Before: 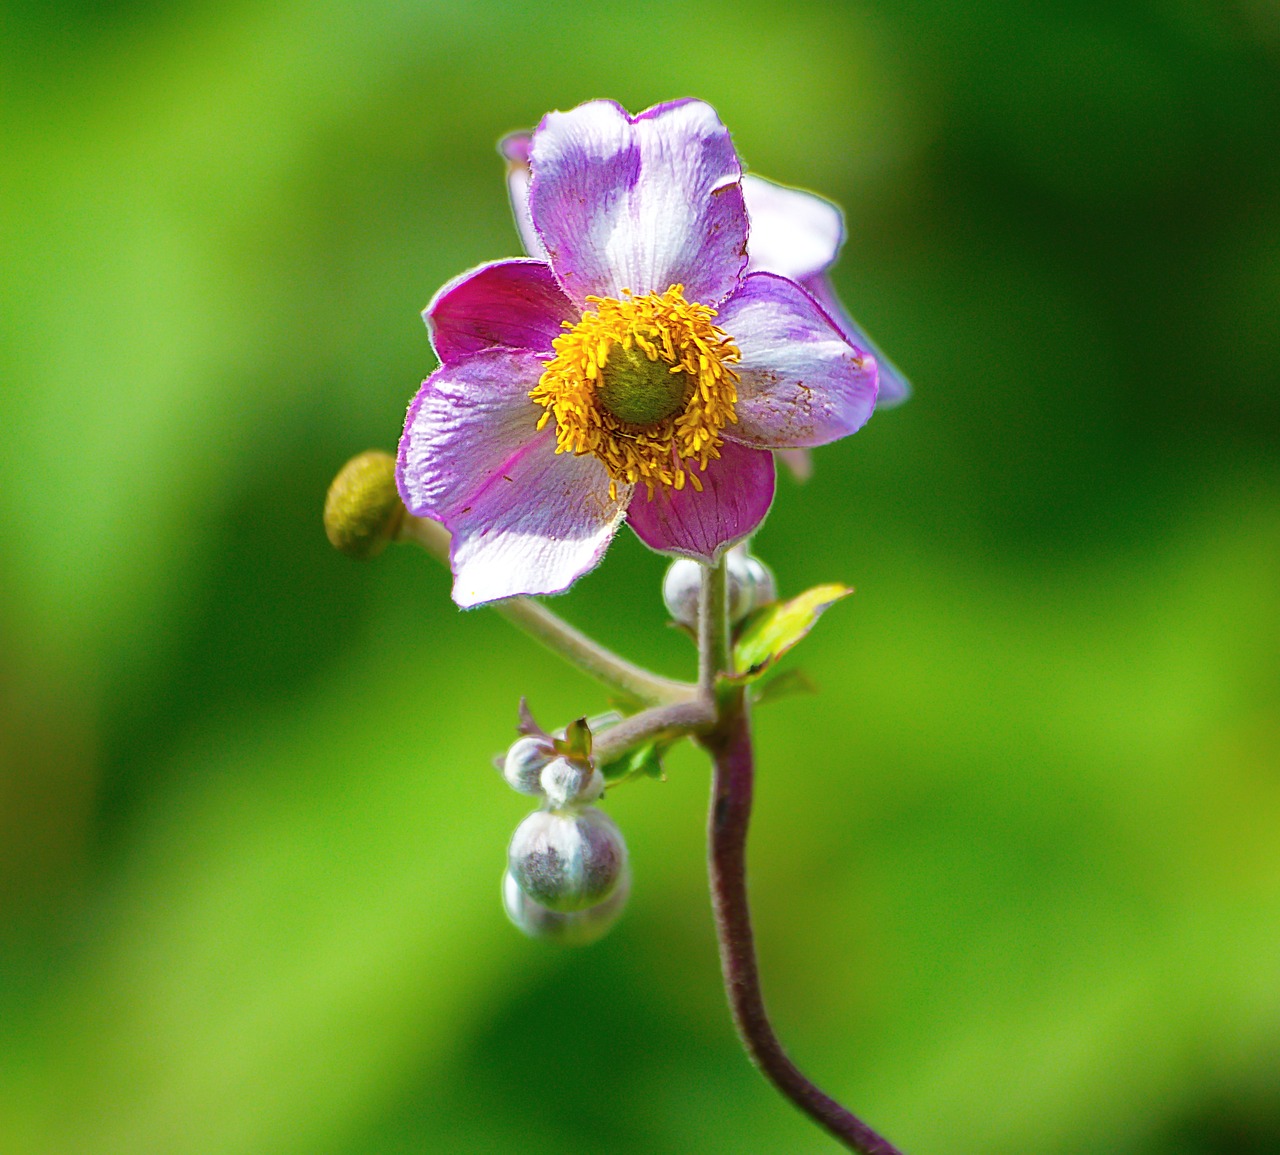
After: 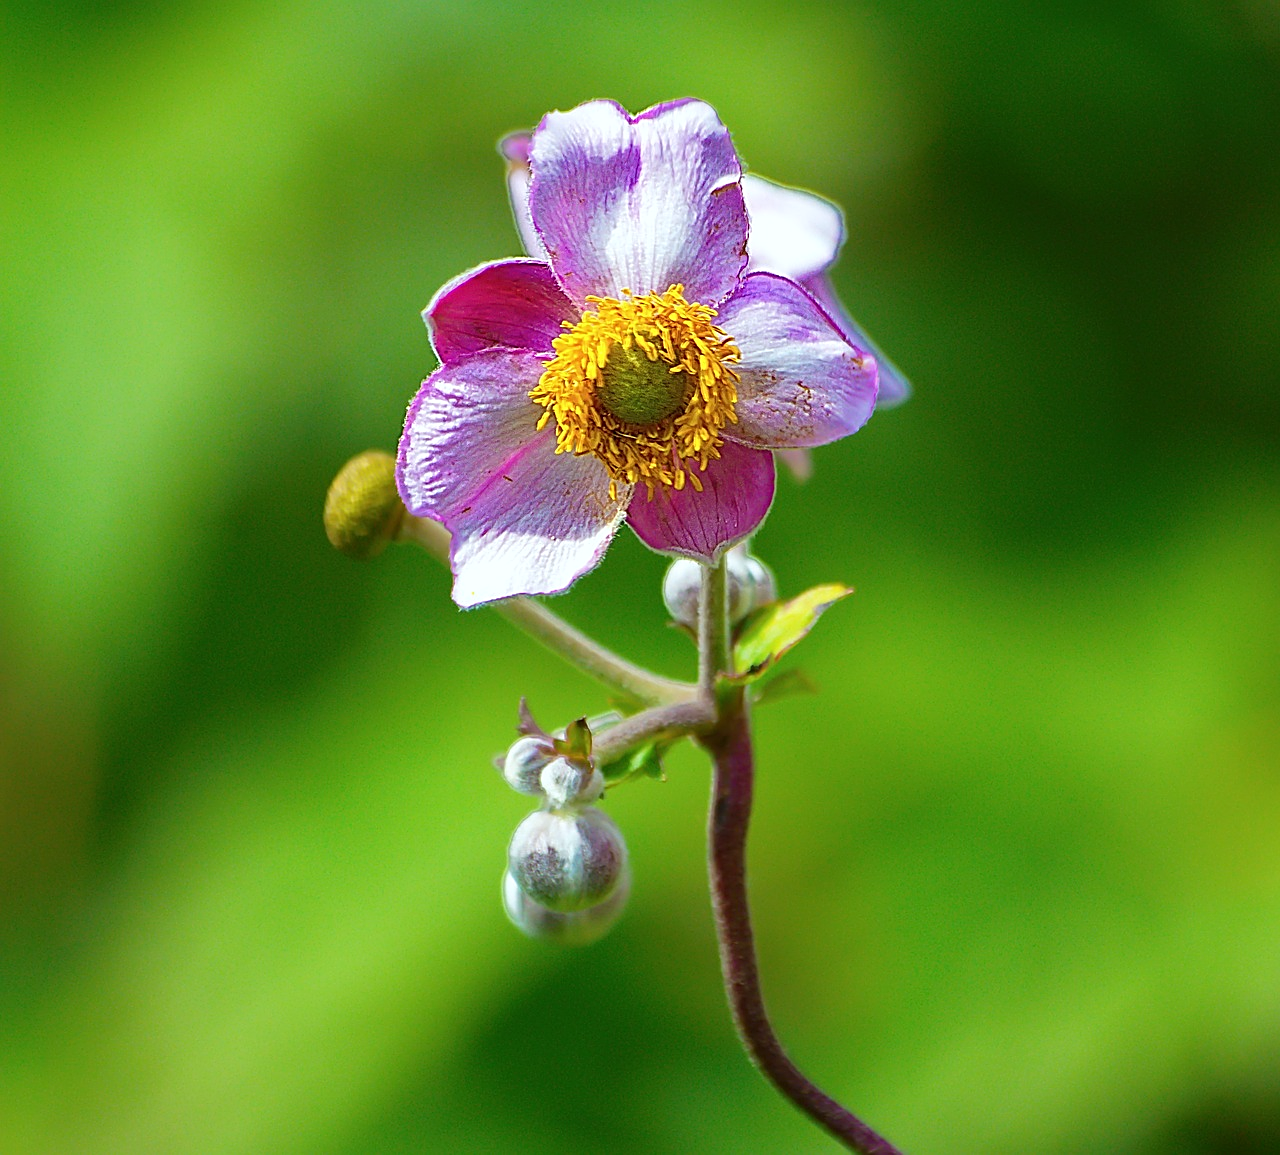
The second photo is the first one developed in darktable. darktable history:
rotate and perspective: automatic cropping off
color correction: highlights a* -2.73, highlights b* -2.09, shadows a* 2.41, shadows b* 2.73
sharpen: amount 0.478
white balance: emerald 1
